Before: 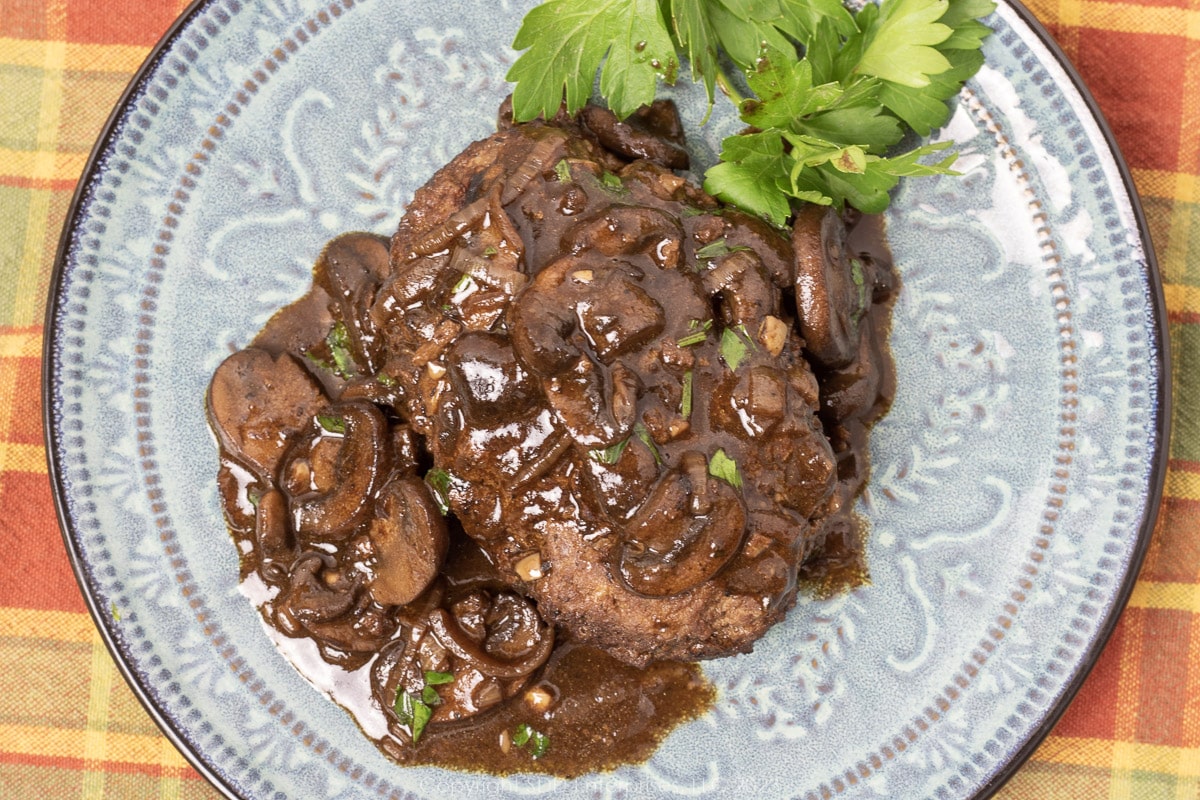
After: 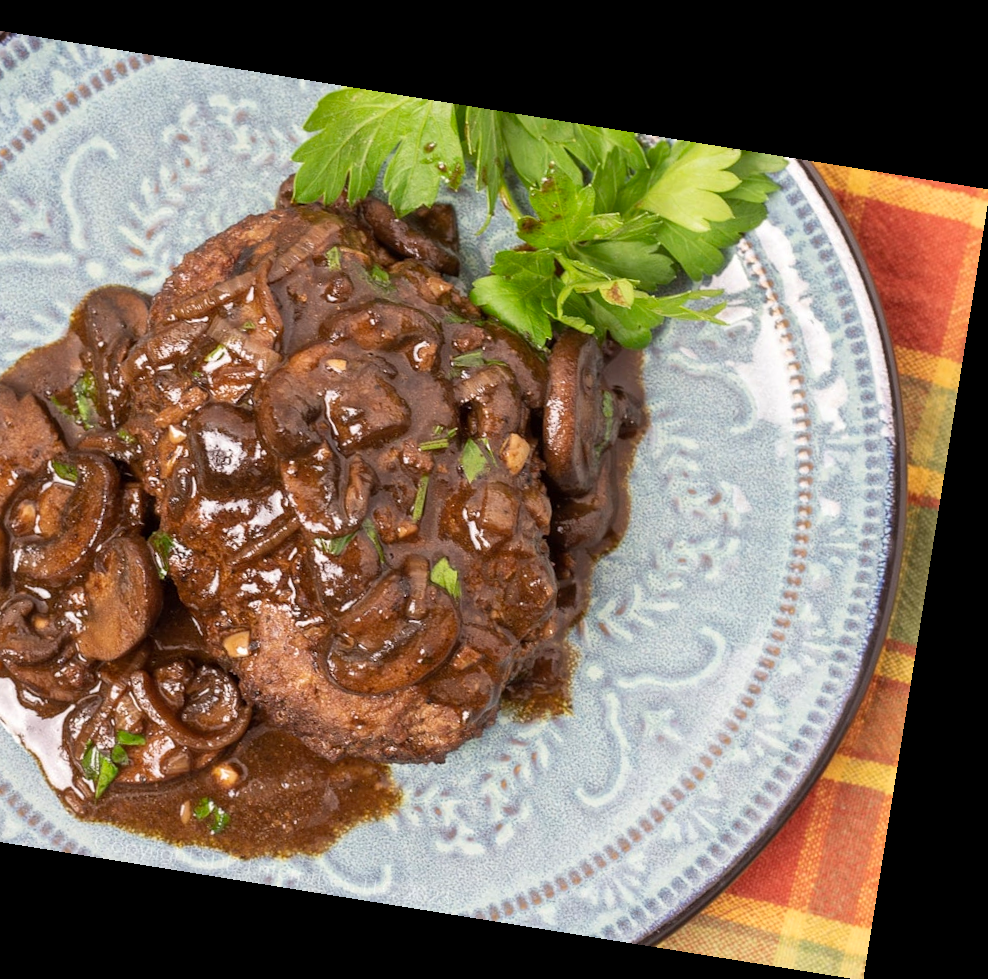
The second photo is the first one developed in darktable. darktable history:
rotate and perspective: rotation 9.12°, automatic cropping off
crop and rotate: left 24.6%
